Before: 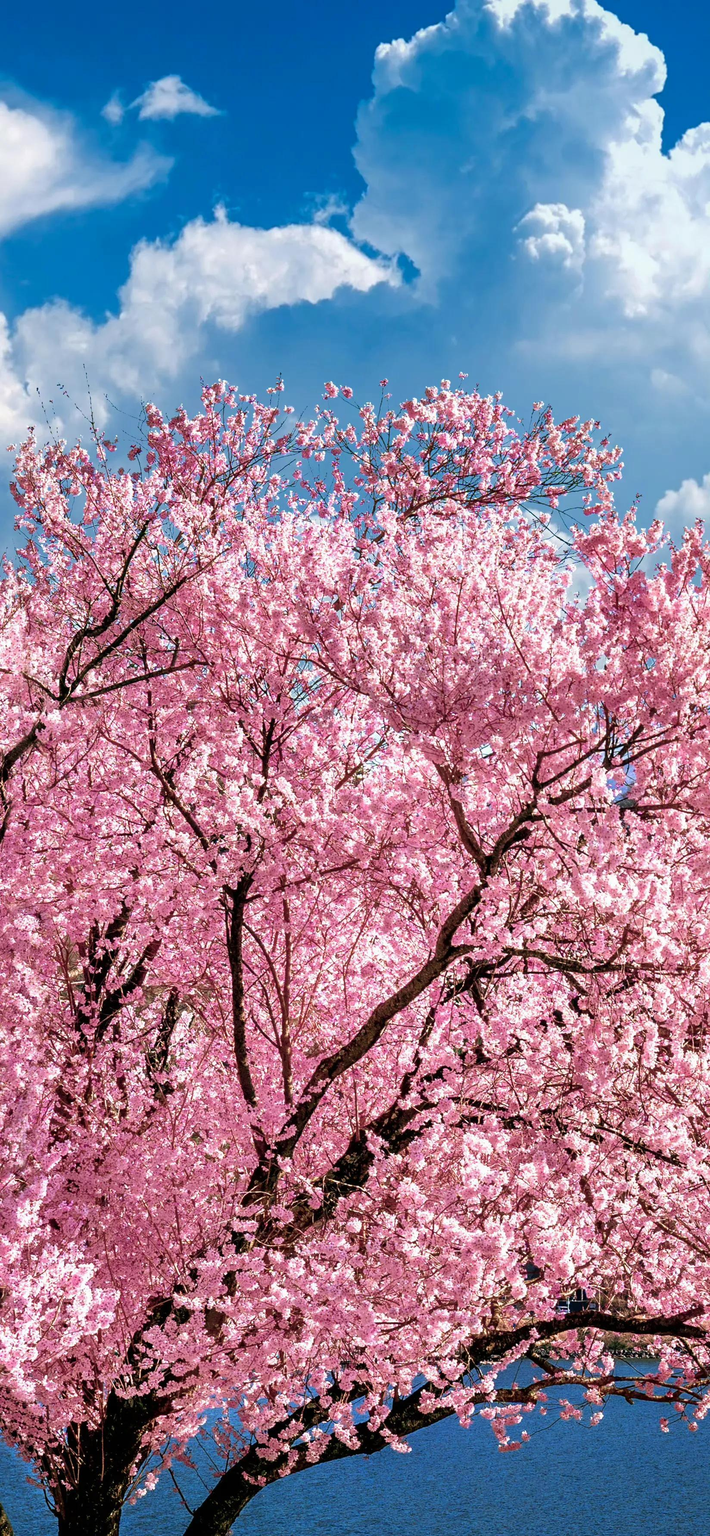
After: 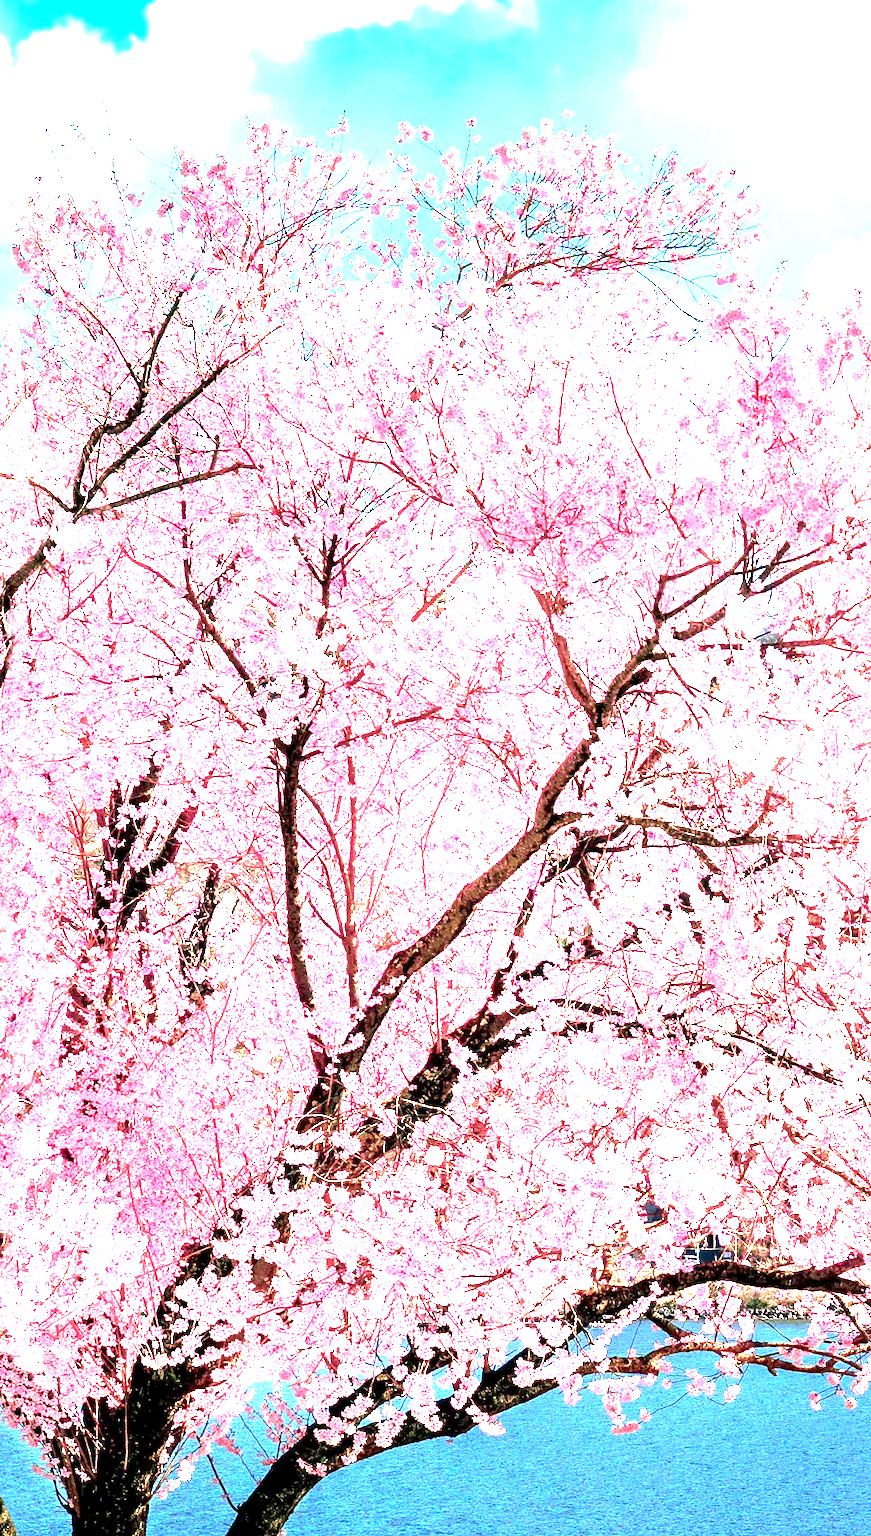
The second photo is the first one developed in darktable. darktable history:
crop and rotate: top 18.459%
exposure: black level correction 0.001, exposure 2.653 EV, compensate highlight preservation false
